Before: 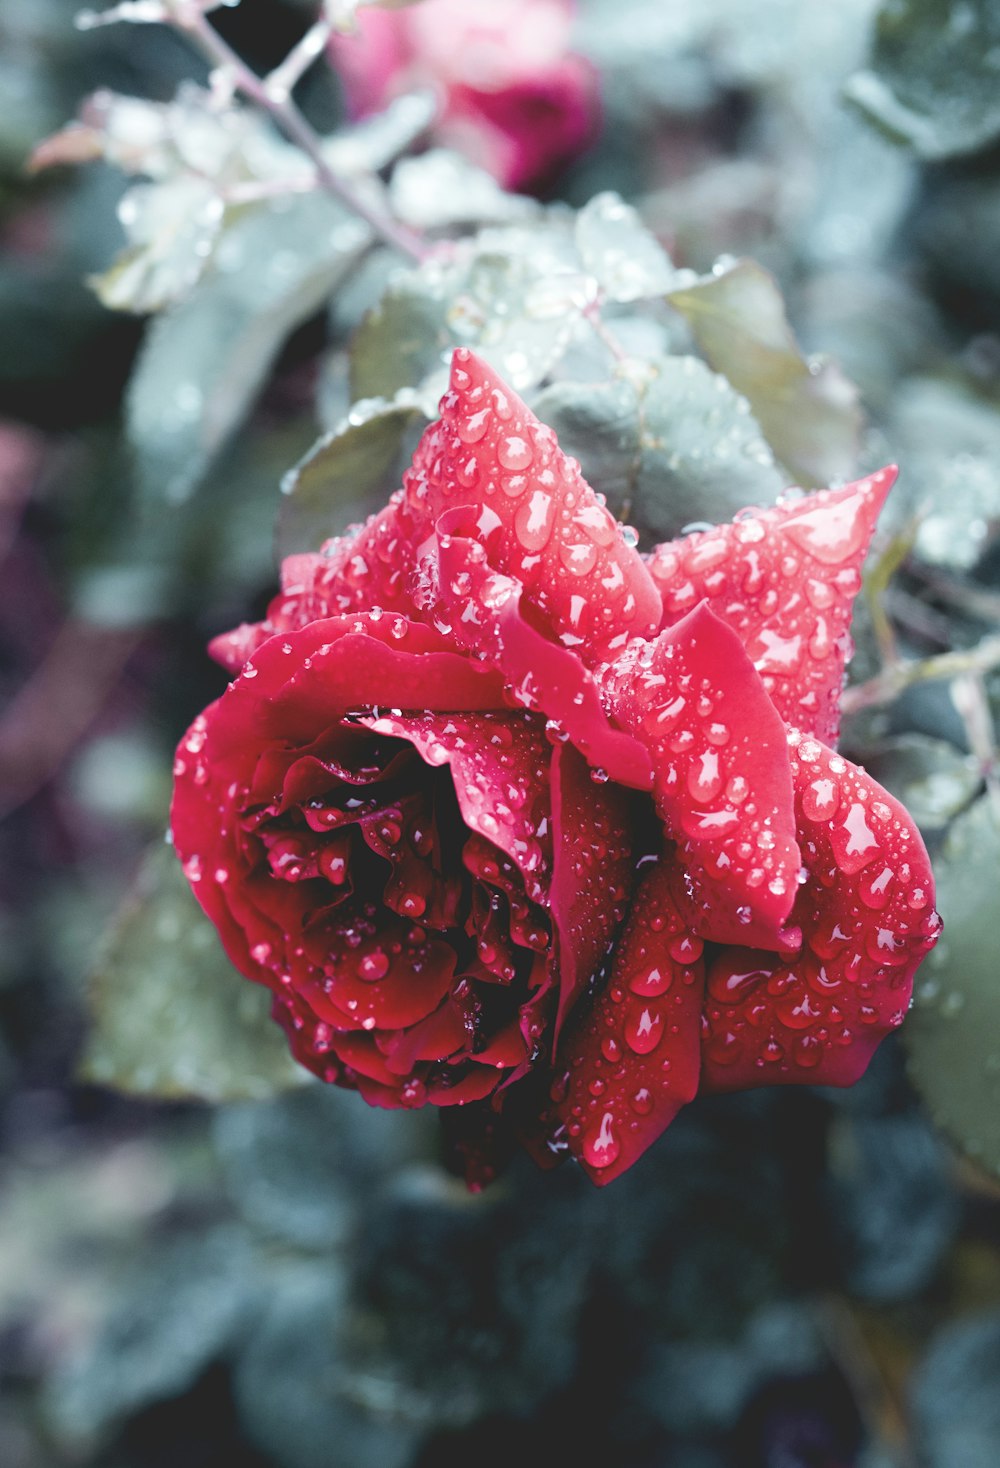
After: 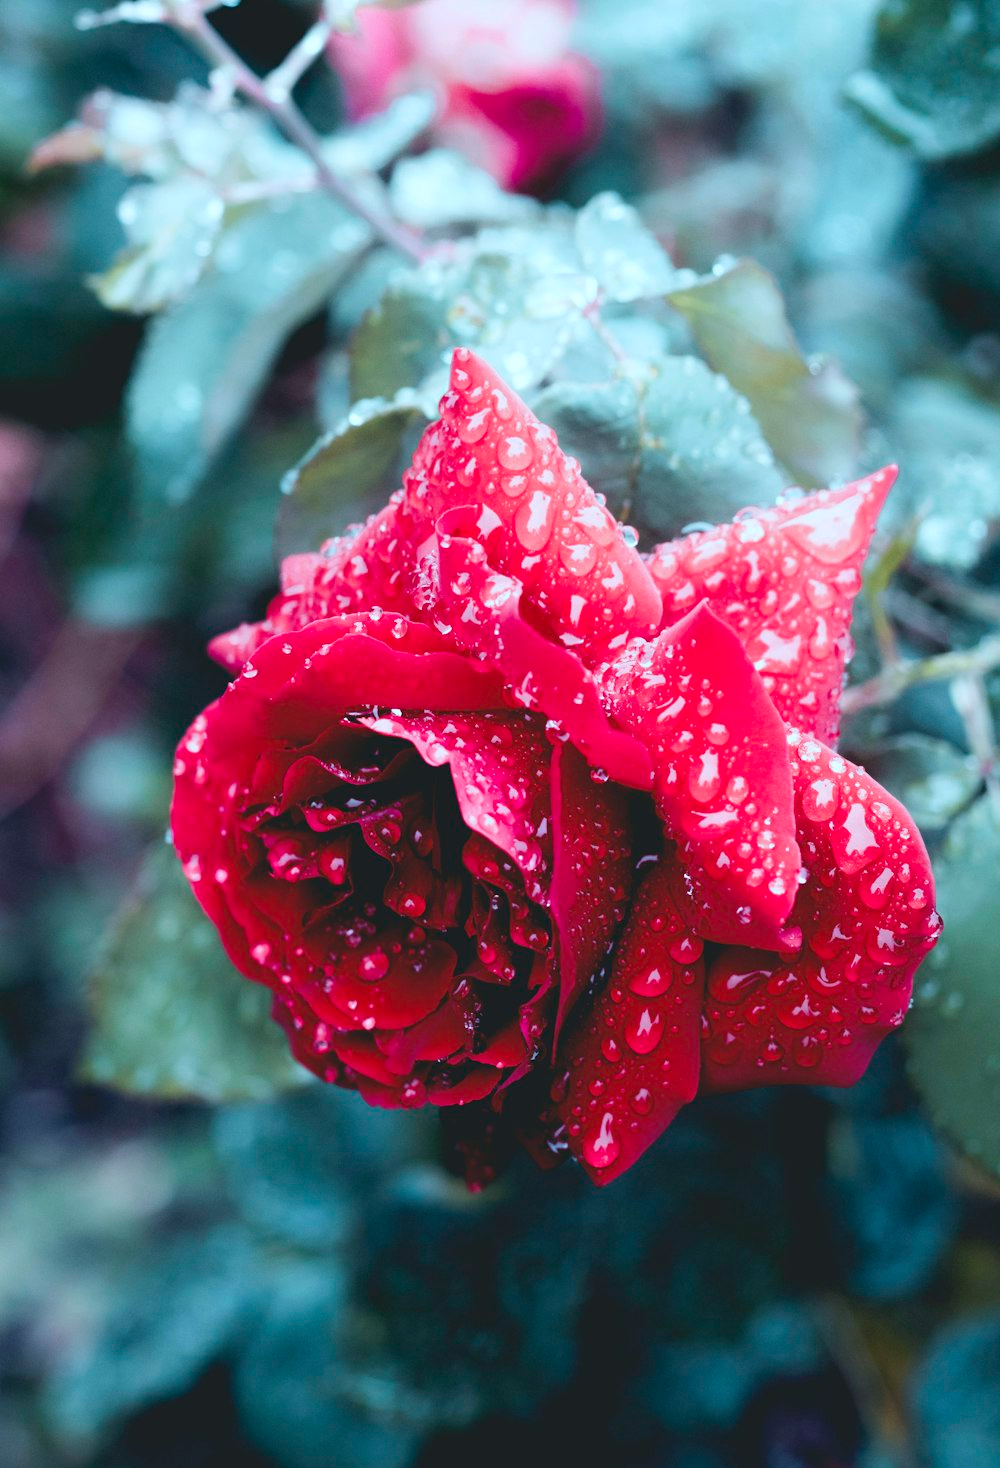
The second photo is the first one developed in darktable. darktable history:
white balance: red 0.925, blue 1.046
exposure: compensate highlight preservation false
contrast brightness saturation: contrast 0.04, saturation 0.16
